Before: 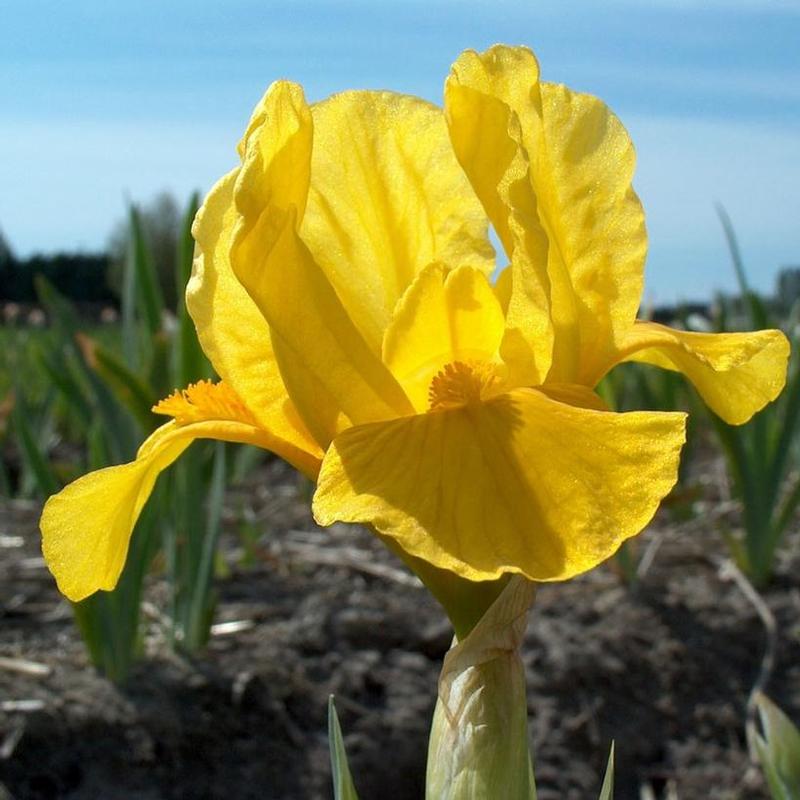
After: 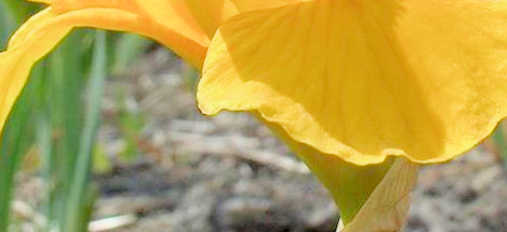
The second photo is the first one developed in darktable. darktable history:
rotate and perspective: rotation -0.013°, lens shift (vertical) -0.027, lens shift (horizontal) 0.178, crop left 0.016, crop right 0.989, crop top 0.082, crop bottom 0.918
crop: left 18.091%, top 51.13%, right 17.525%, bottom 16.85%
exposure: exposure -0.04 EV, compensate highlight preservation false
filmic rgb: middle gray luminance 3.44%, black relative exposure -5.92 EV, white relative exposure 6.33 EV, threshold 6 EV, dynamic range scaling 22.4%, target black luminance 0%, hardness 2.33, latitude 45.85%, contrast 0.78, highlights saturation mix 100%, shadows ↔ highlights balance 0.033%, add noise in highlights 0, preserve chrominance max RGB, color science v3 (2019), use custom middle-gray values true, iterations of high-quality reconstruction 0, contrast in highlights soft, enable highlight reconstruction true
